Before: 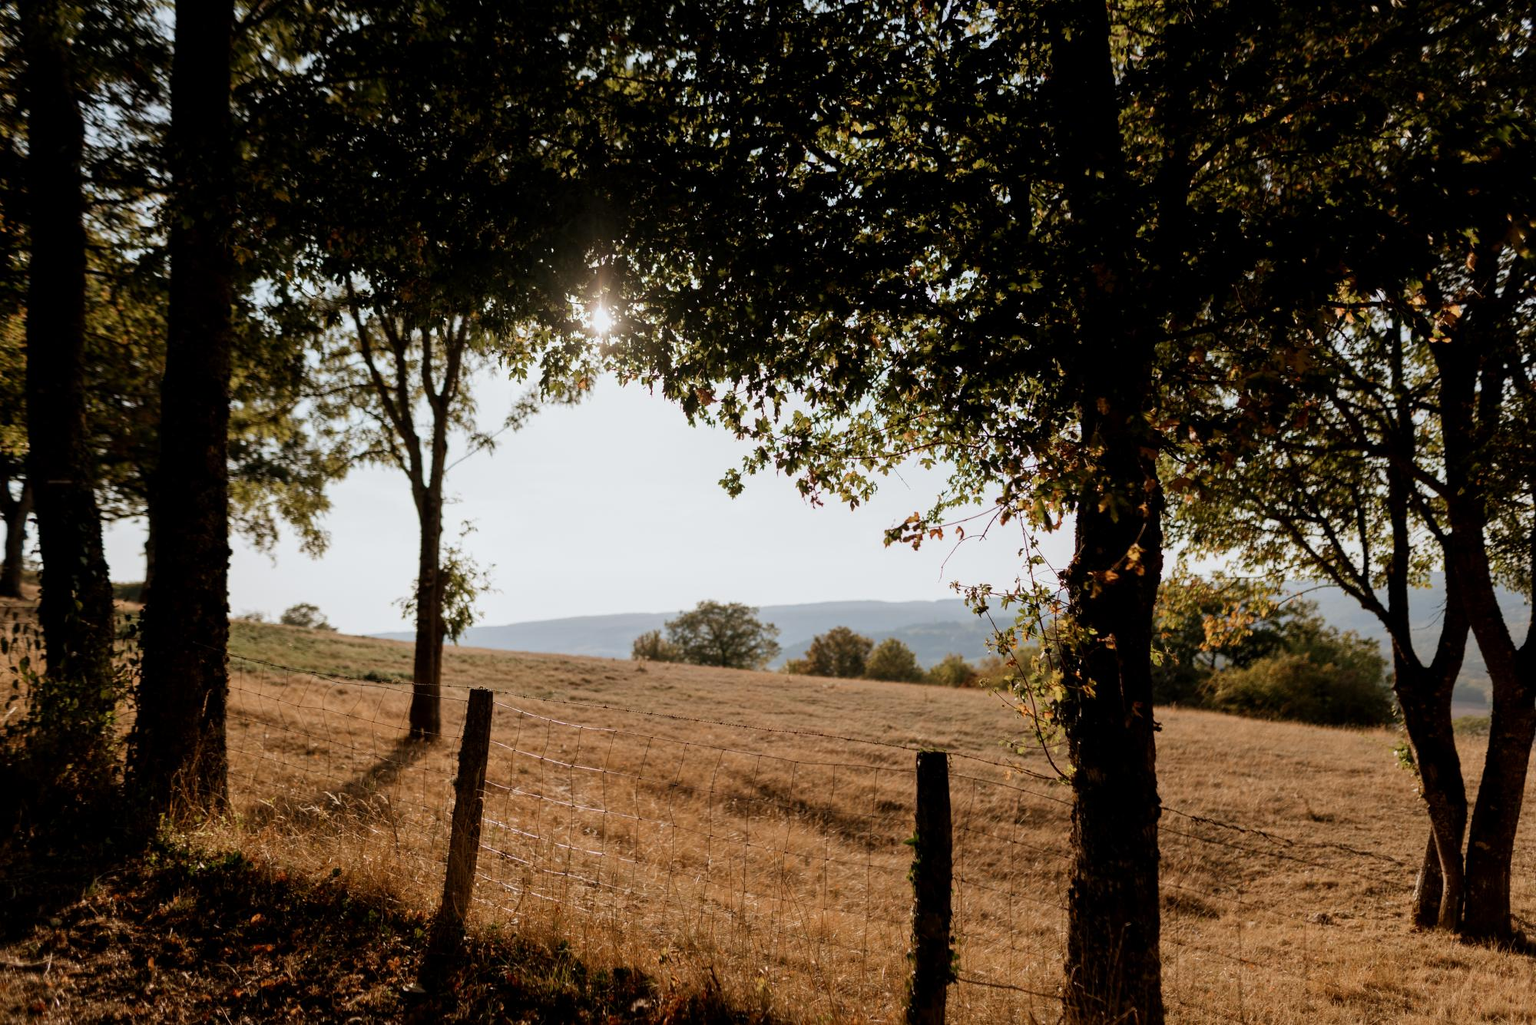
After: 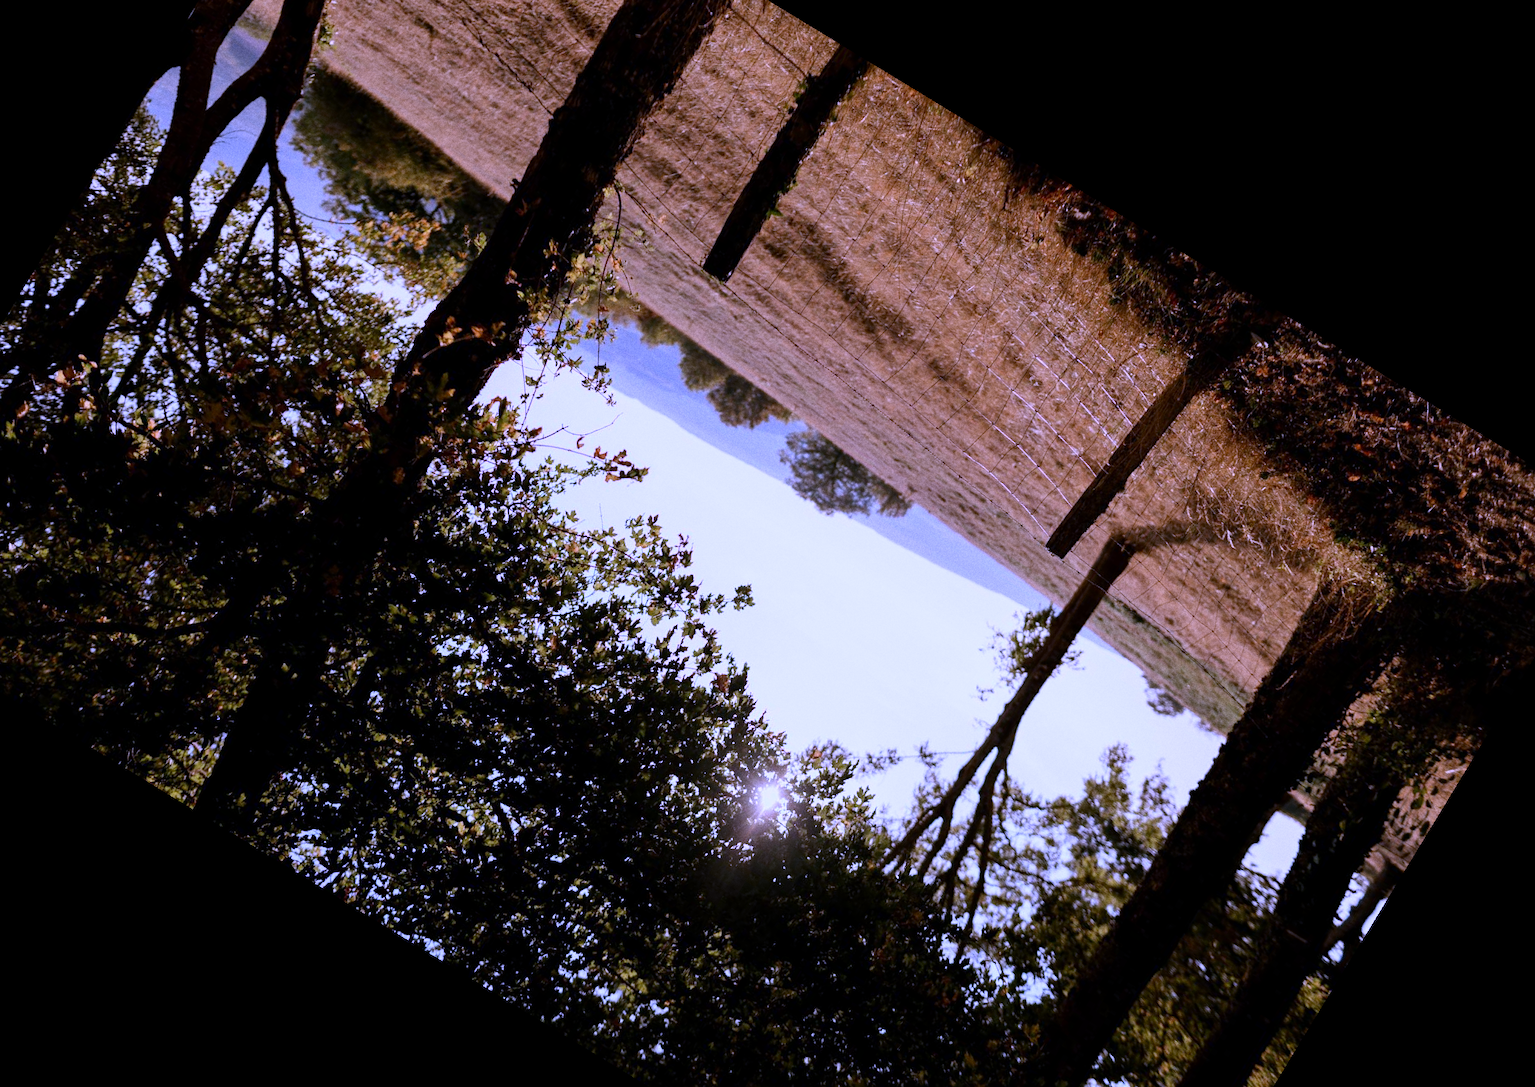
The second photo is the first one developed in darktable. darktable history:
grain: on, module defaults
contrast brightness saturation: contrast 0.08, saturation 0.02
crop and rotate: angle 148.68°, left 9.111%, top 15.603%, right 4.588%, bottom 17.041%
white balance: red 0.98, blue 1.61
